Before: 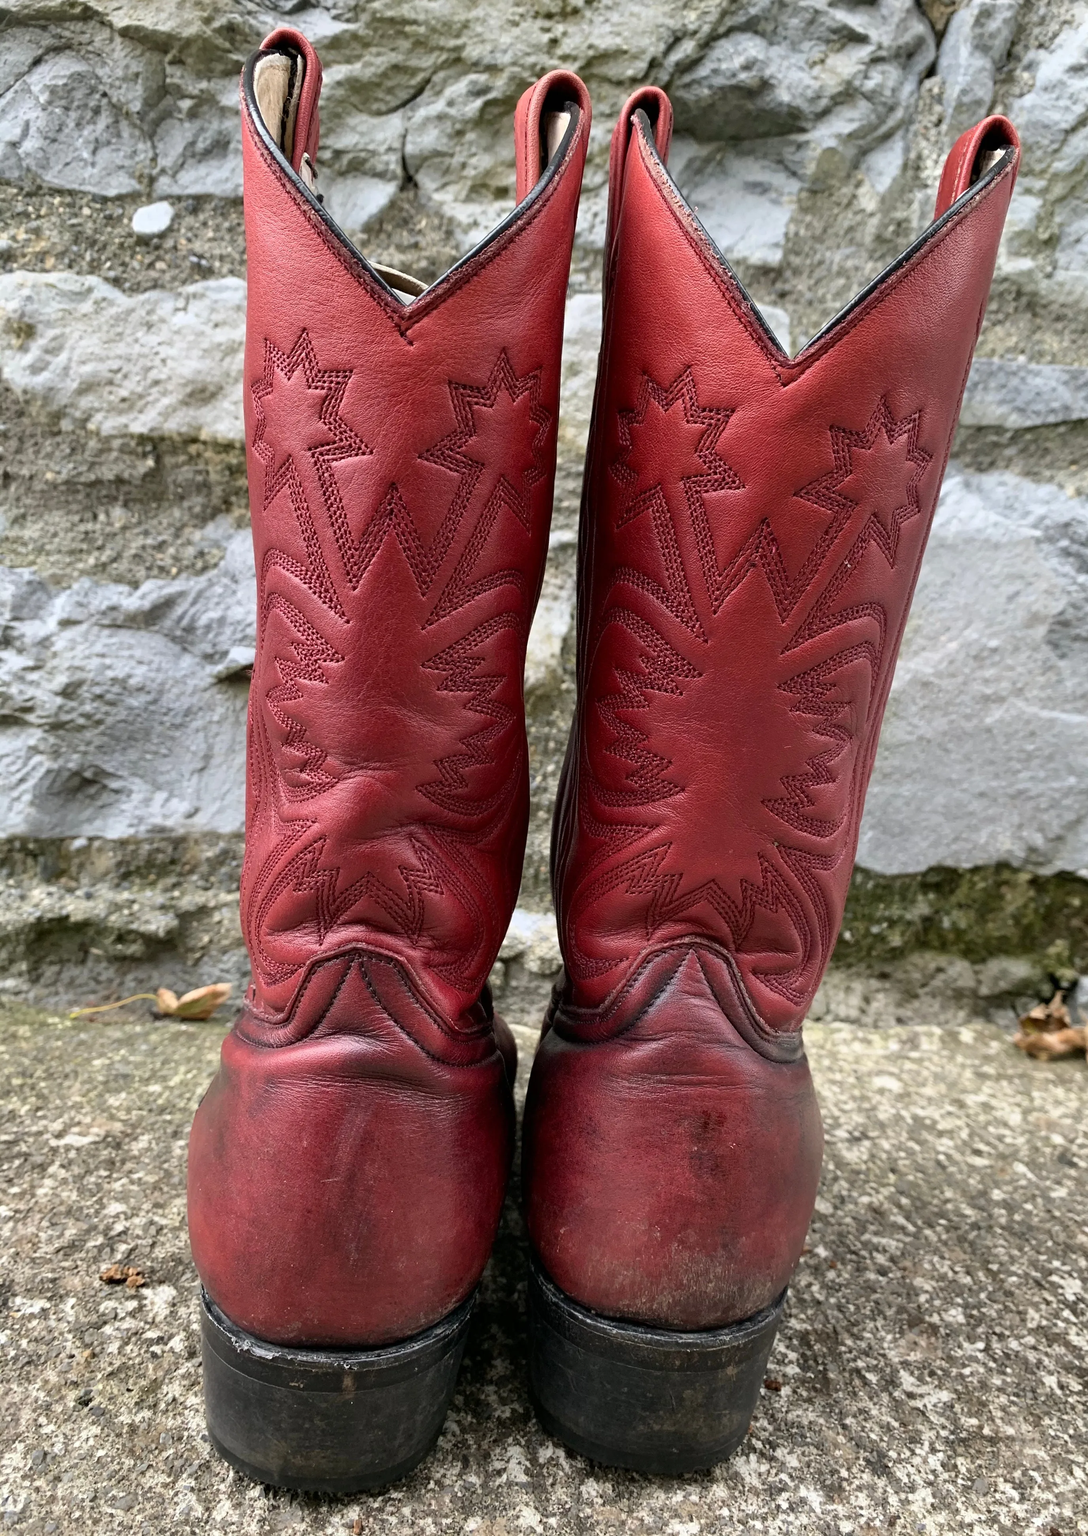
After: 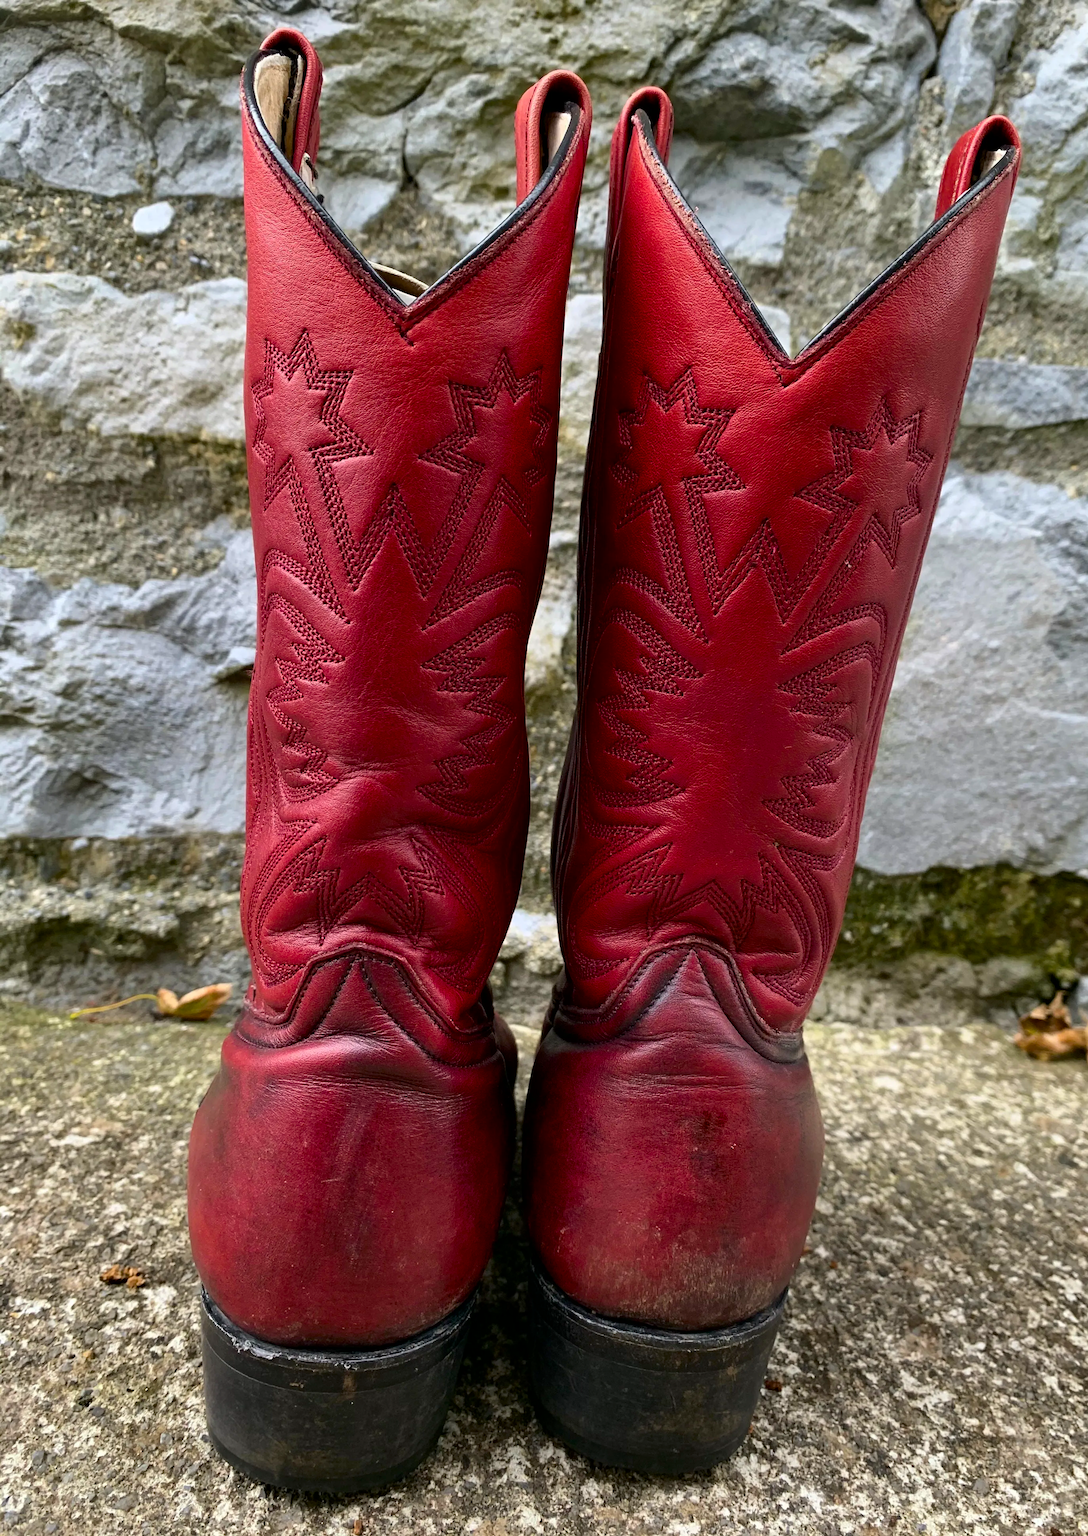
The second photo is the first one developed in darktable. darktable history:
contrast brightness saturation: brightness -0.09
color balance rgb: perceptual saturation grading › global saturation 30%, global vibrance 20%
